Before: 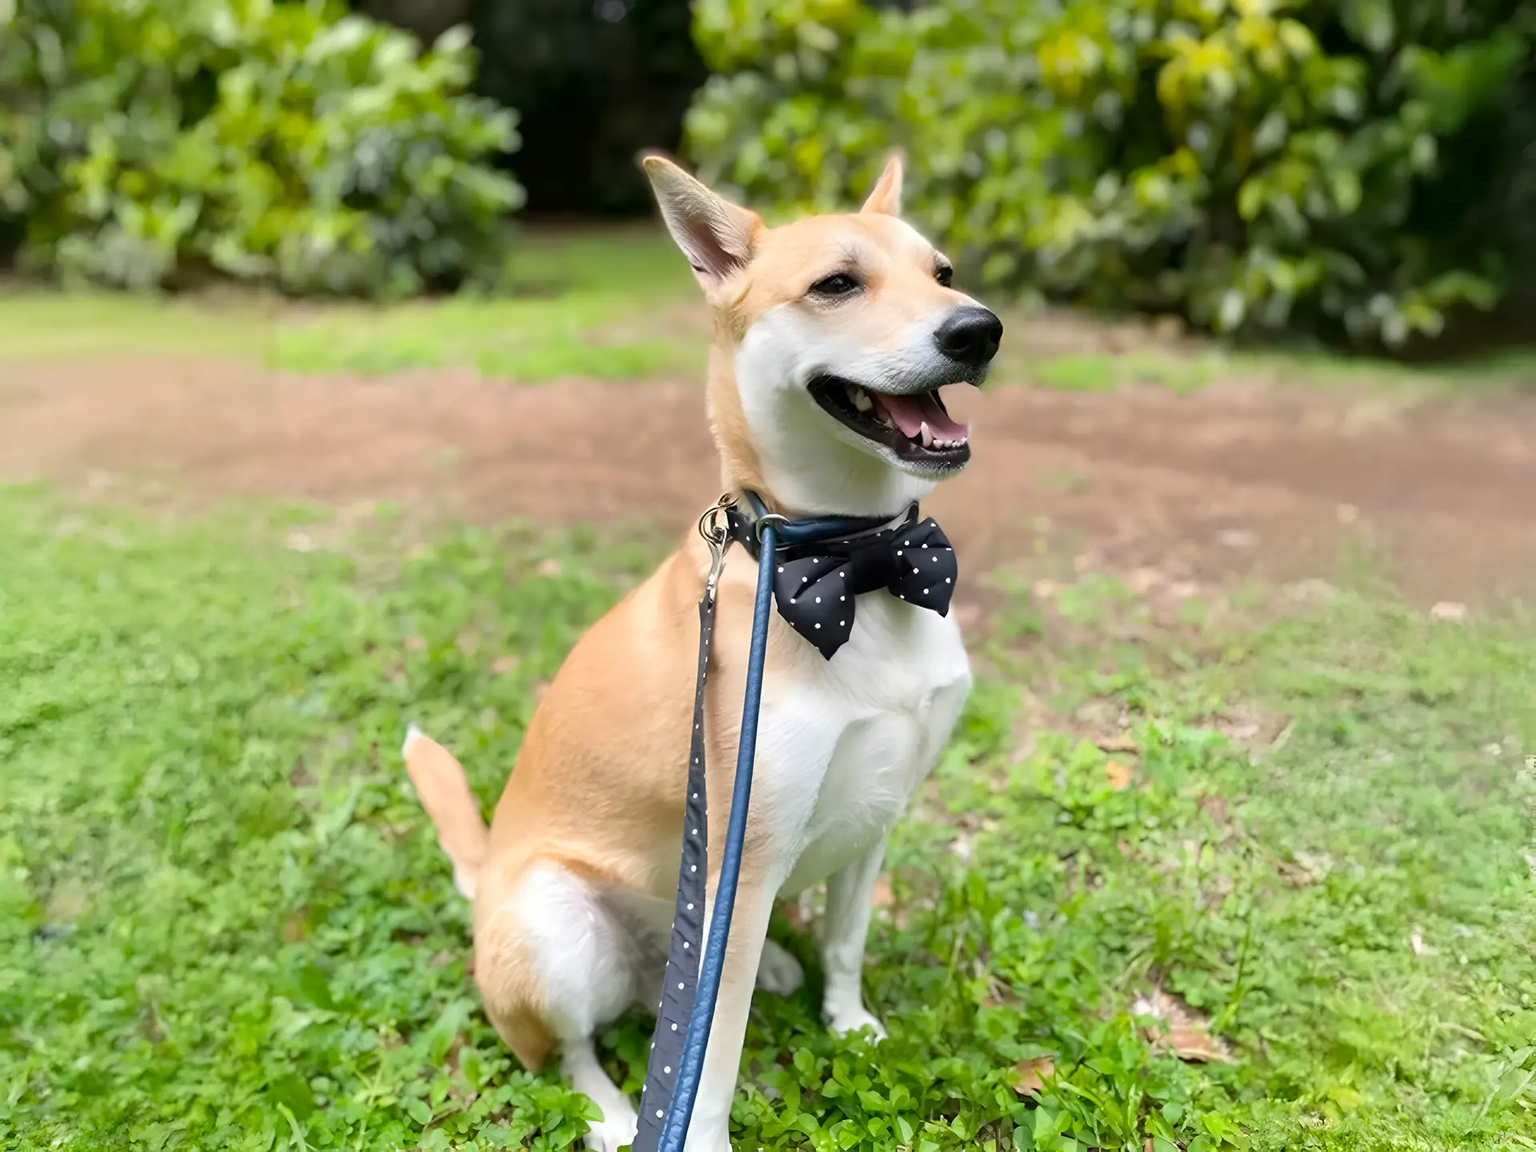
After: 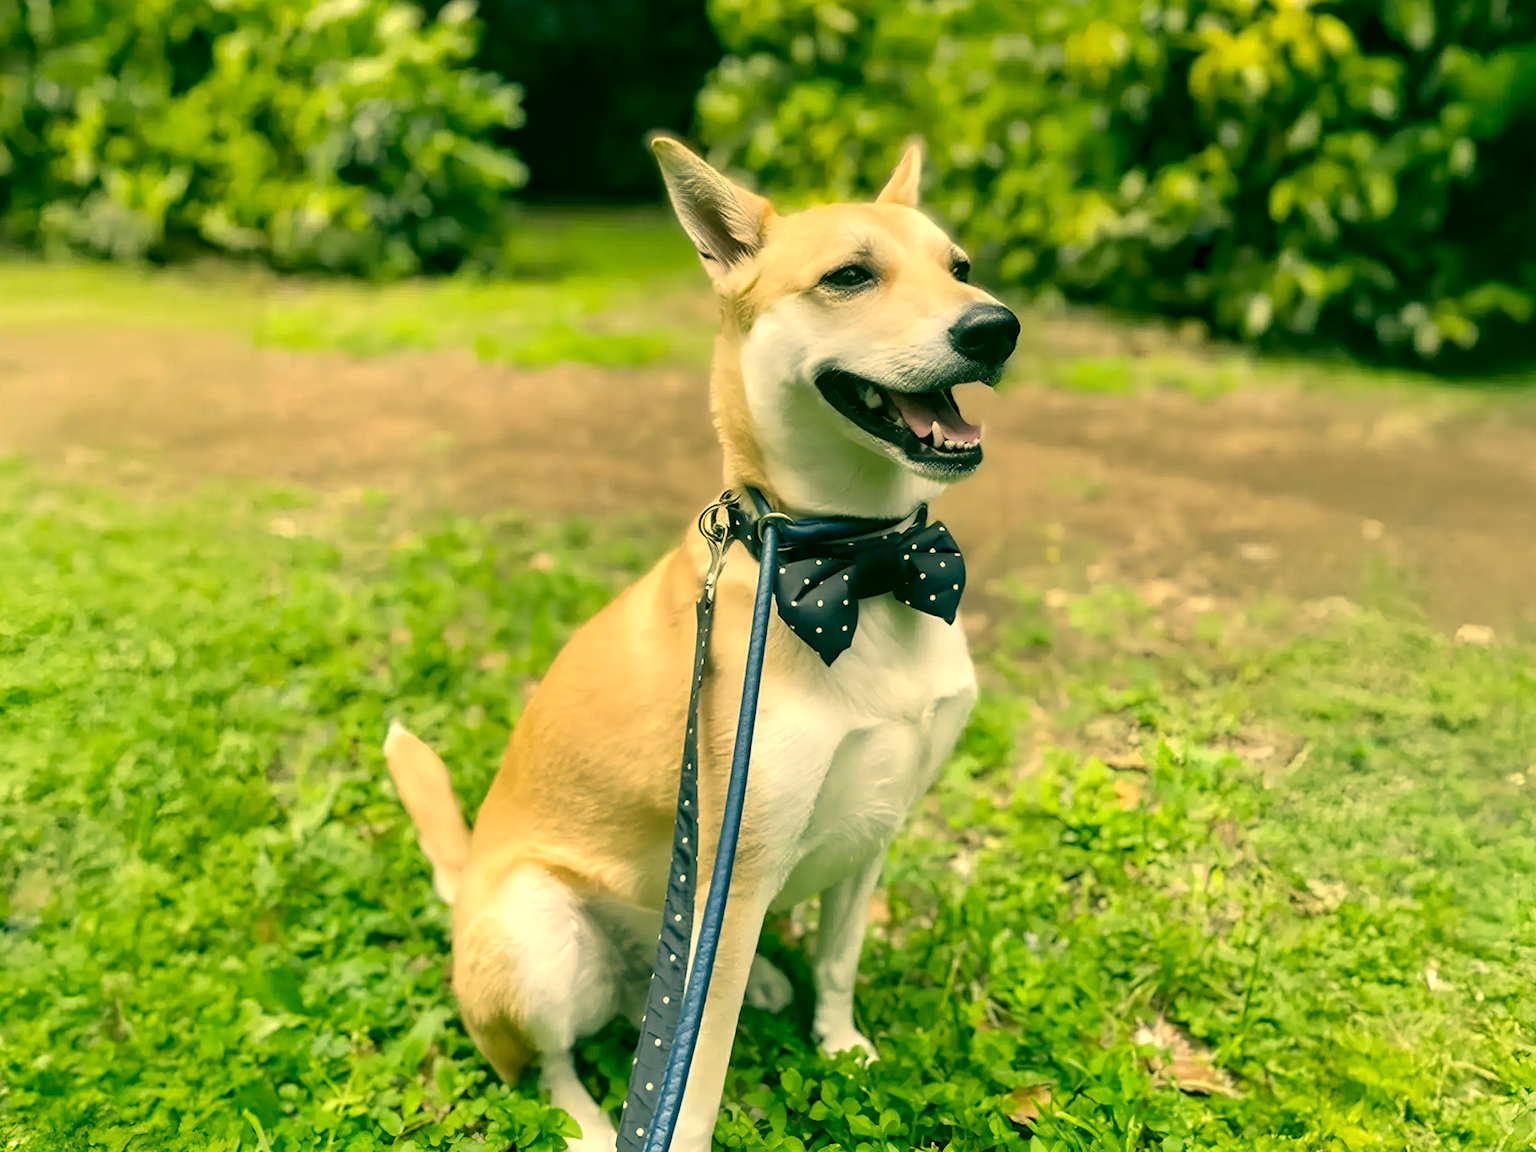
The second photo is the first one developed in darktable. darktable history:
local contrast: detail 130%
crop and rotate: angle -1.68°
color correction: highlights a* 5.61, highlights b* 32.93, shadows a* -25.99, shadows b* 3.78
